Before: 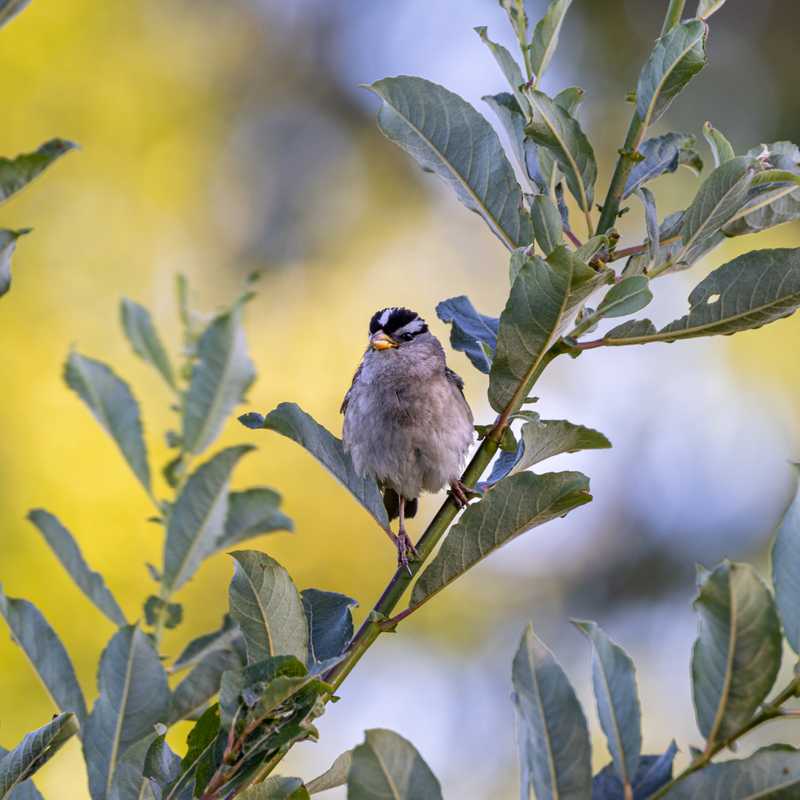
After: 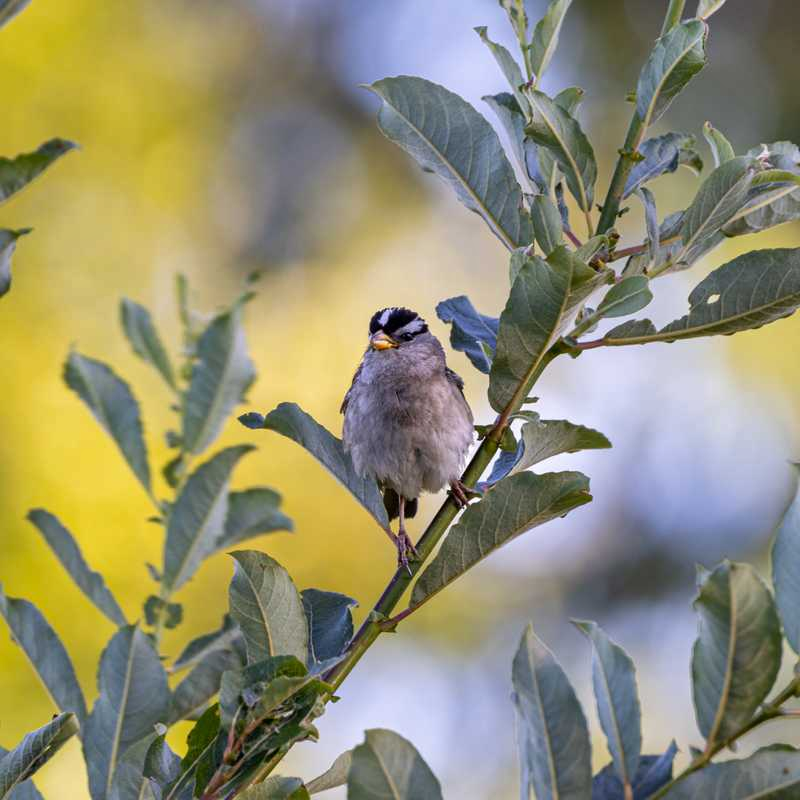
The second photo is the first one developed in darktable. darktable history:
shadows and highlights: shadows 53.14, soften with gaussian
